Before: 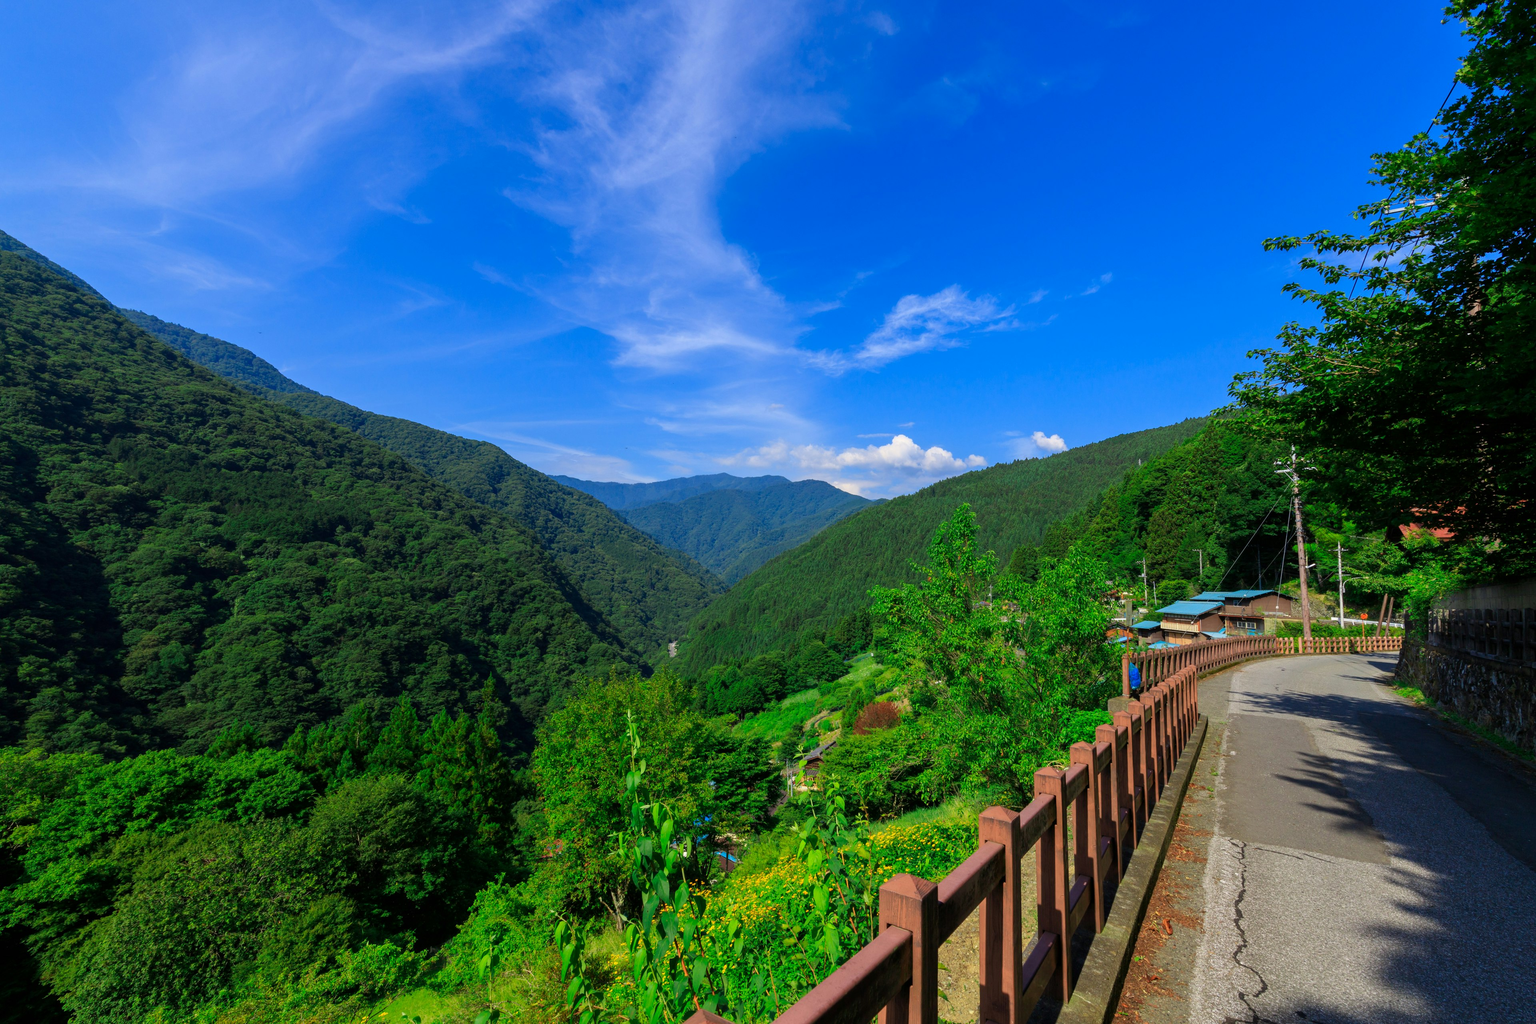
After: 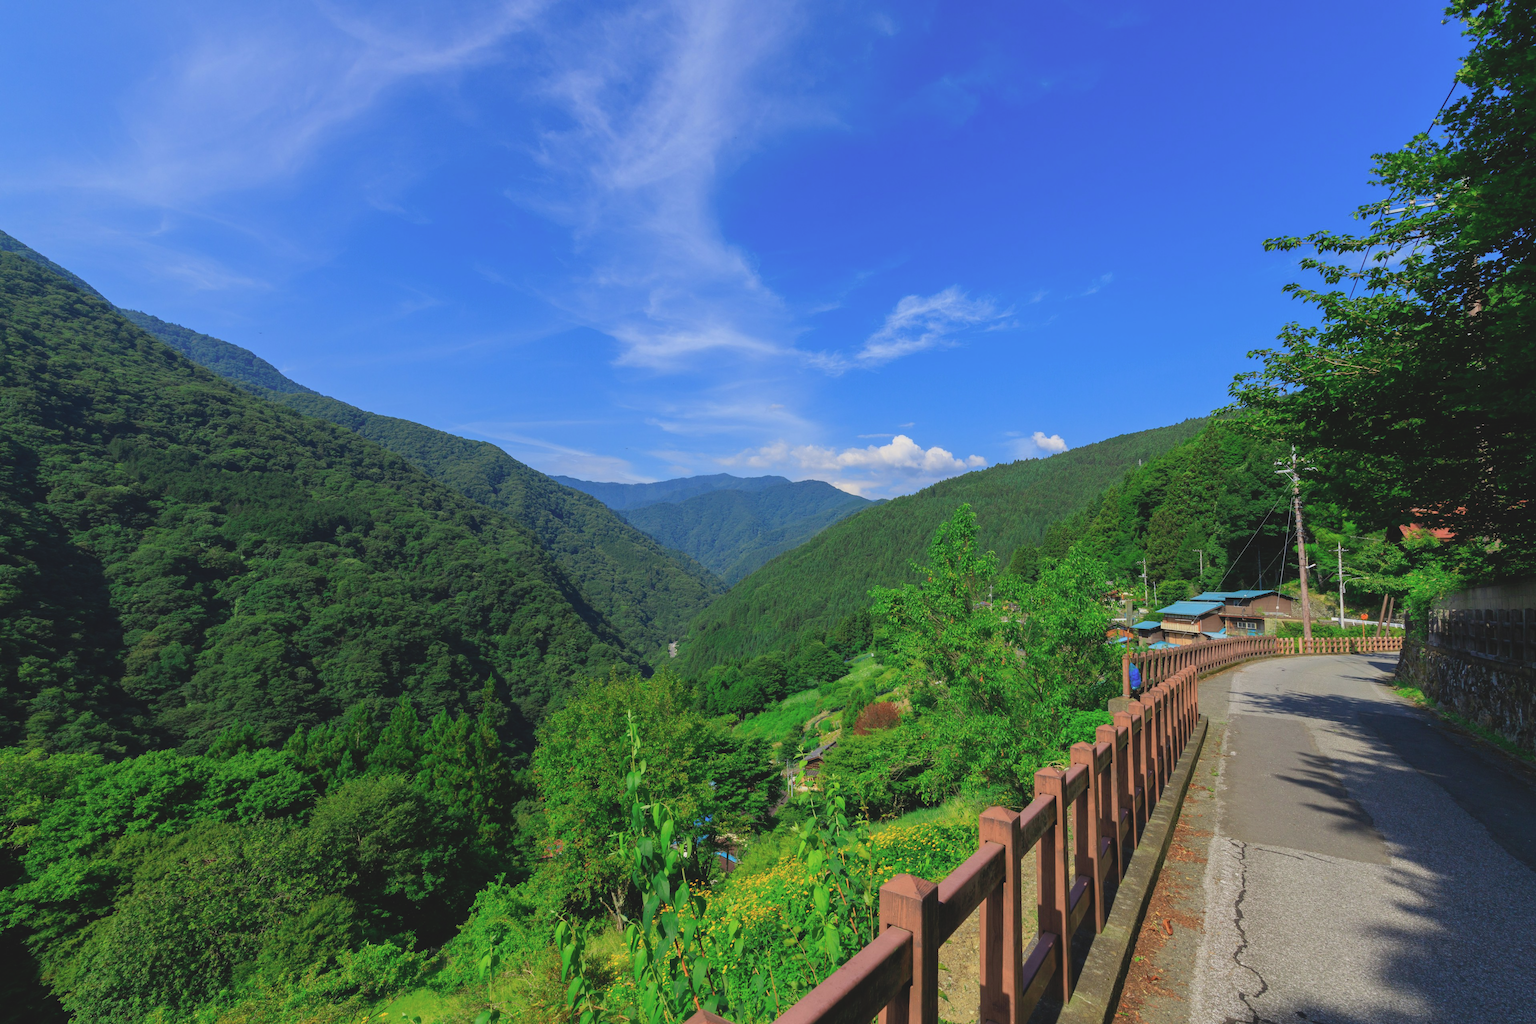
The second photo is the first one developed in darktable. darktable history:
contrast brightness saturation: contrast -0.156, brightness 0.047, saturation -0.136
